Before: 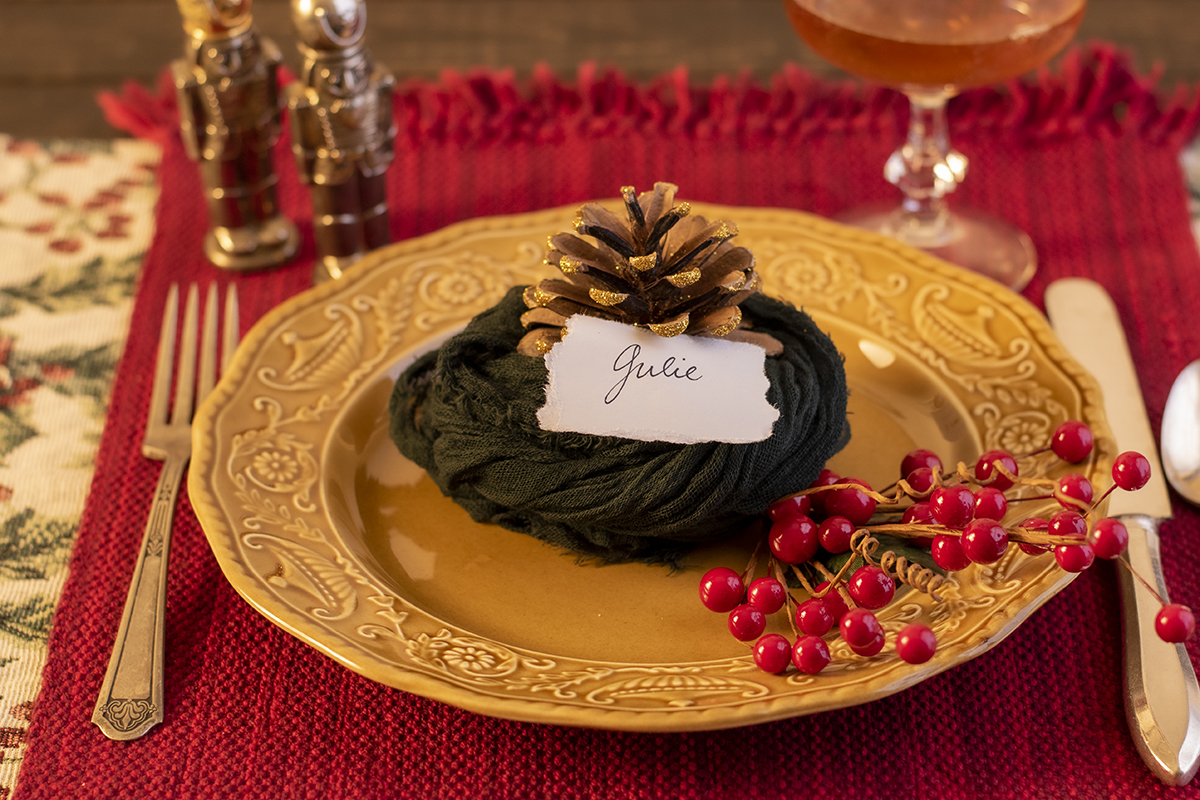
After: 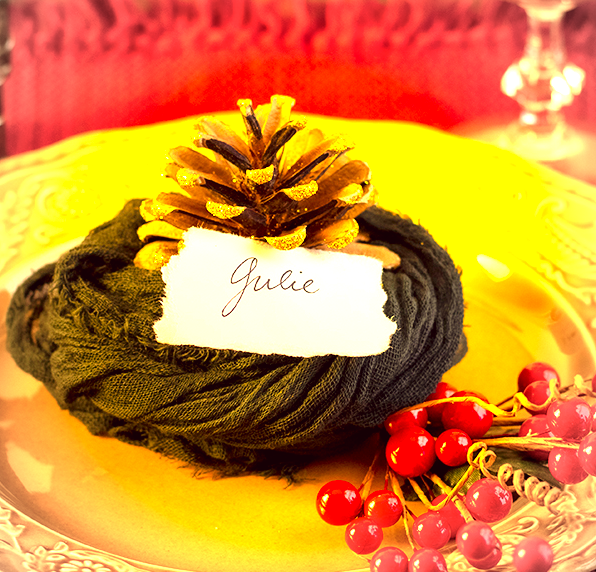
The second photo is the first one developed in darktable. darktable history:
exposure: black level correction 0, exposure 2.099 EV, compensate highlight preservation false
crop: left 31.937%, top 10.918%, right 18.356%, bottom 17.577%
color correction: highlights a* -0.412, highlights b* 39.57, shadows a* 9.4, shadows b* -0.86
vignetting: fall-off start 74.21%, fall-off radius 66.1%
